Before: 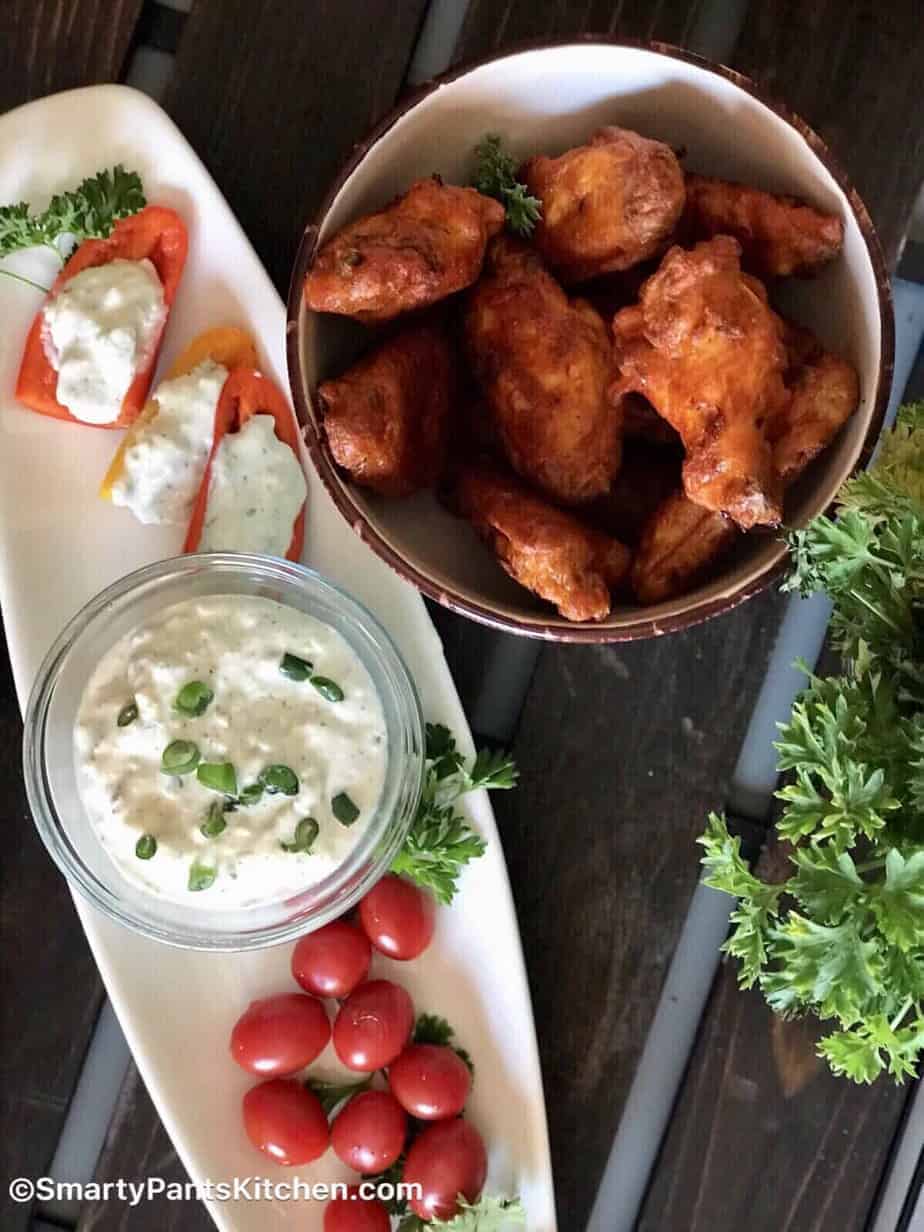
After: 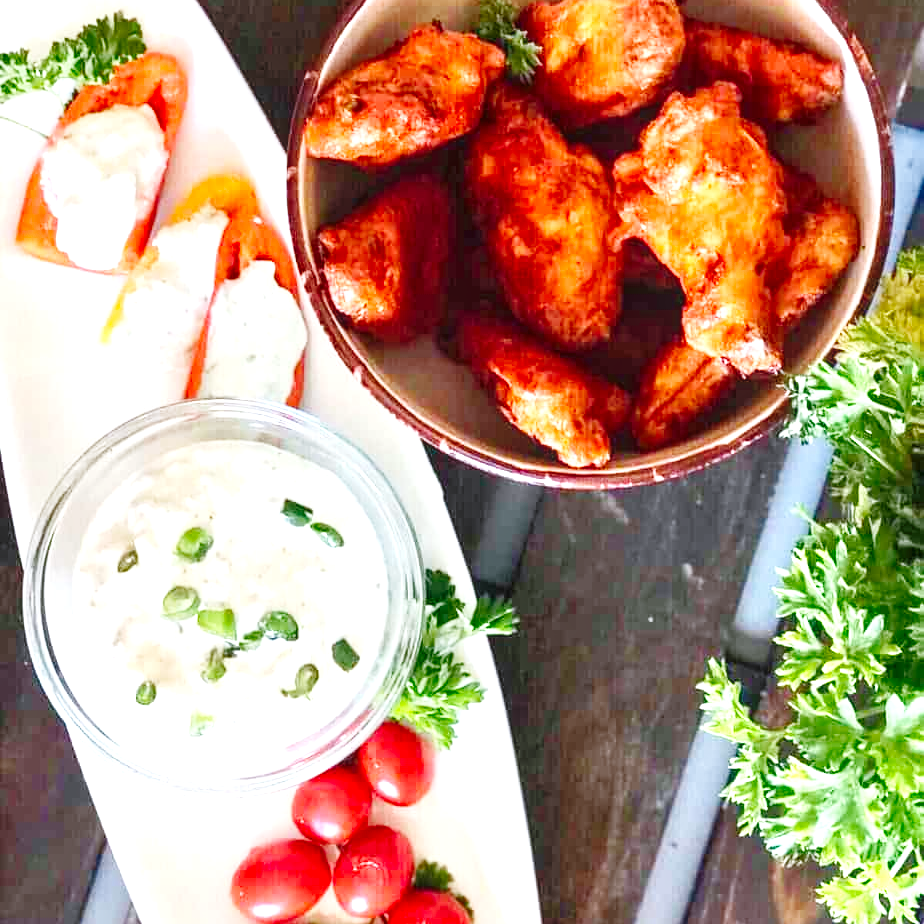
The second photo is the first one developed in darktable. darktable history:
local contrast: detail 130%
base curve: curves: ch0 [(0, 0) (0.036, 0.025) (0.121, 0.166) (0.206, 0.329) (0.605, 0.79) (1, 1)], preserve colors none
crop and rotate: top 12.5%, bottom 12.5%
exposure: black level correction 0, exposure 1.3 EV, compensate exposure bias true, compensate highlight preservation false
contrast equalizer: octaves 7, y [[0.6 ×6], [0.55 ×6], [0 ×6], [0 ×6], [0 ×6]], mix -0.2
white balance: red 0.984, blue 1.059
rgb curve: curves: ch0 [(0, 0) (0.072, 0.166) (0.217, 0.293) (0.414, 0.42) (1, 1)], compensate middle gray true, preserve colors basic power
